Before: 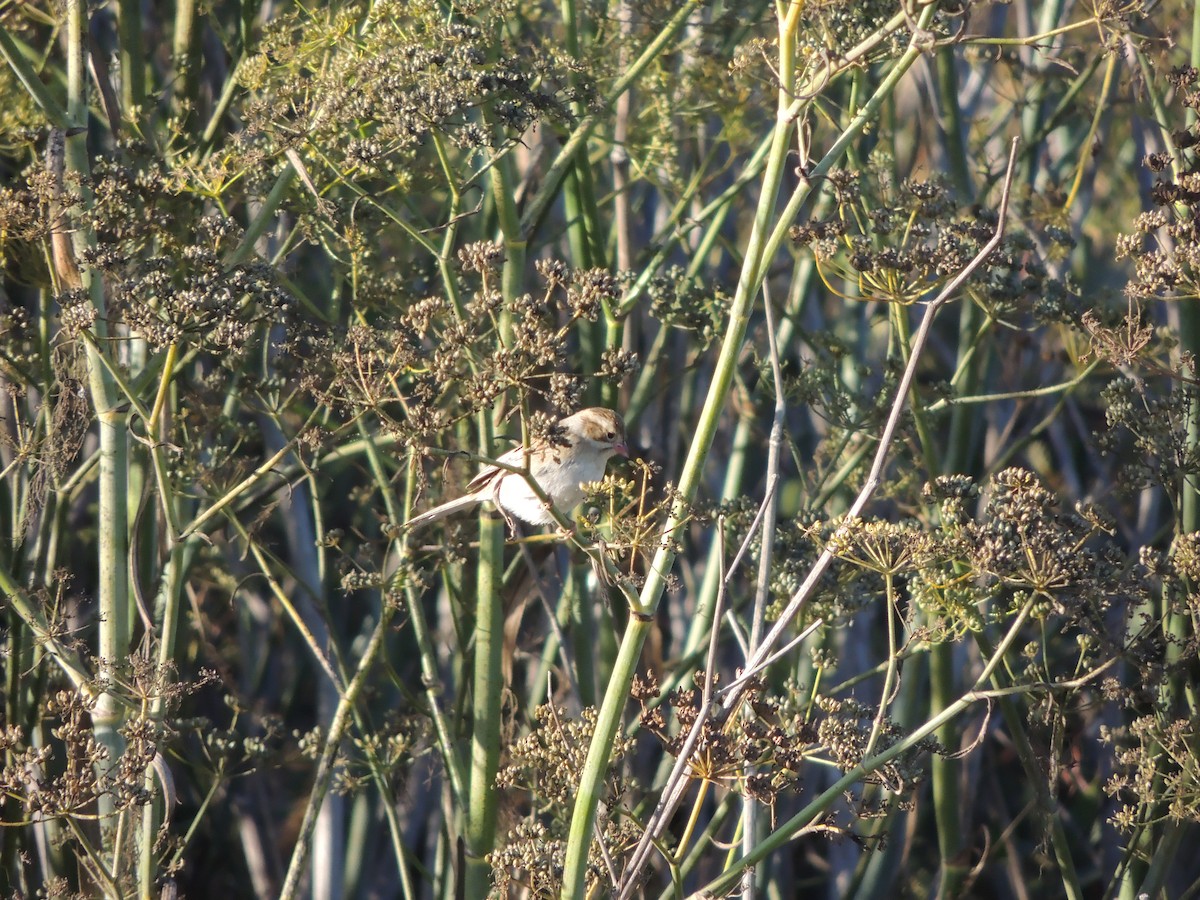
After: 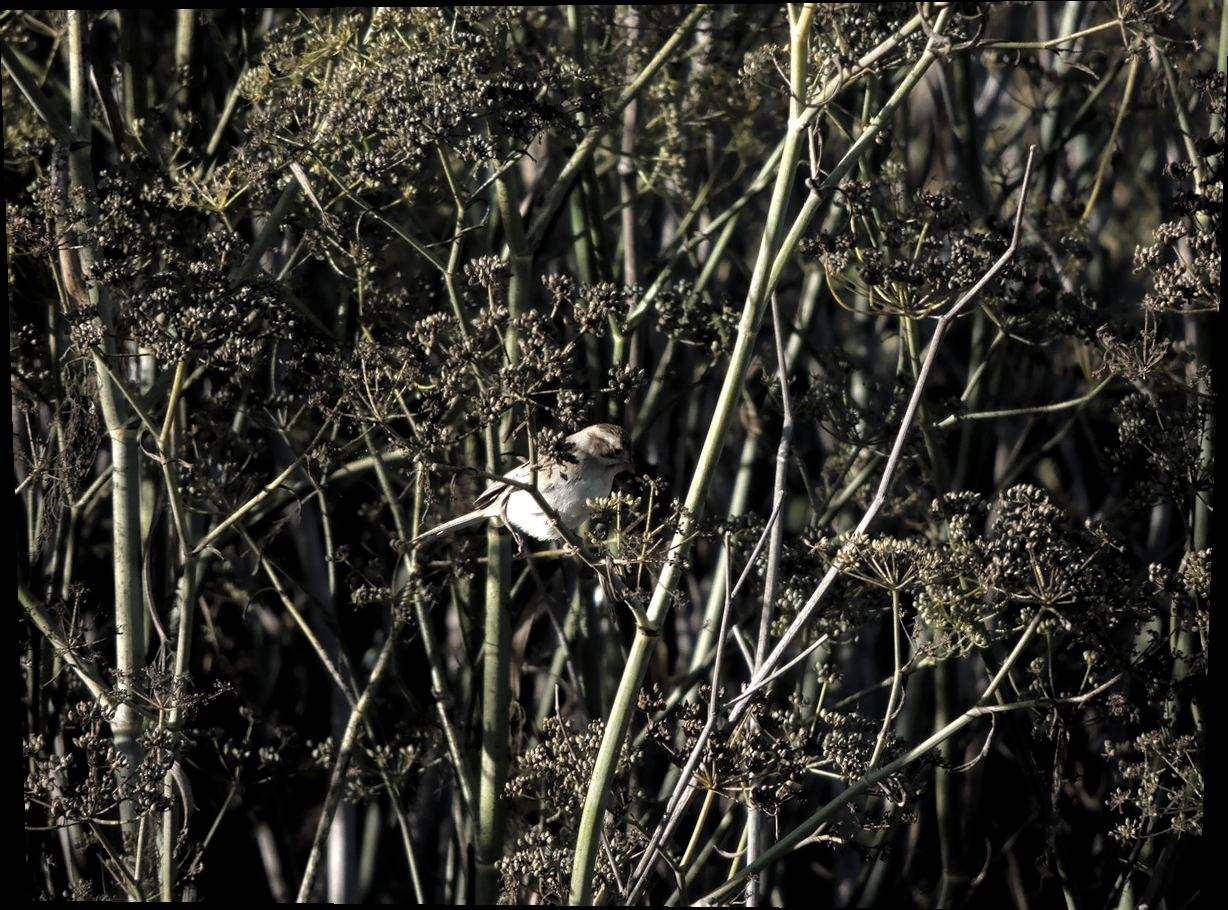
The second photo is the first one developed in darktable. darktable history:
levels: mode automatic, black 8.58%, gray 59.42%, levels [0, 0.445, 1]
exposure: black level correction 0.001, exposure 0.014 EV, compensate highlight preservation false
contrast brightness saturation: contrast 0.06, brightness -0.01, saturation -0.23
rotate and perspective: lens shift (vertical) 0.048, lens shift (horizontal) -0.024, automatic cropping off
